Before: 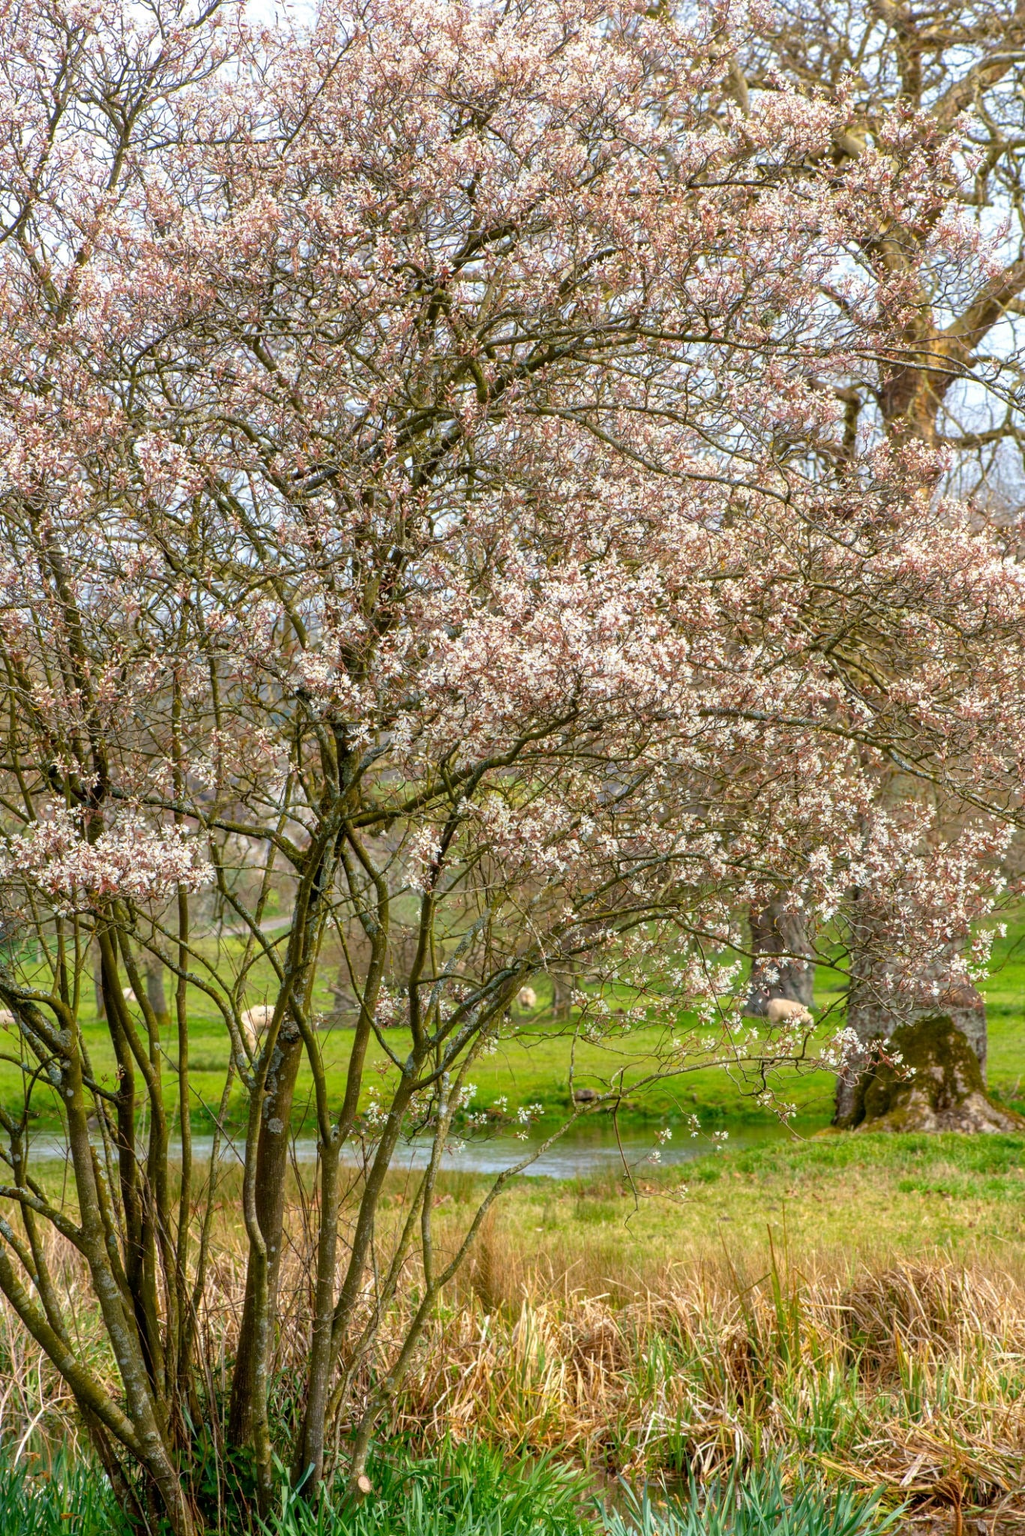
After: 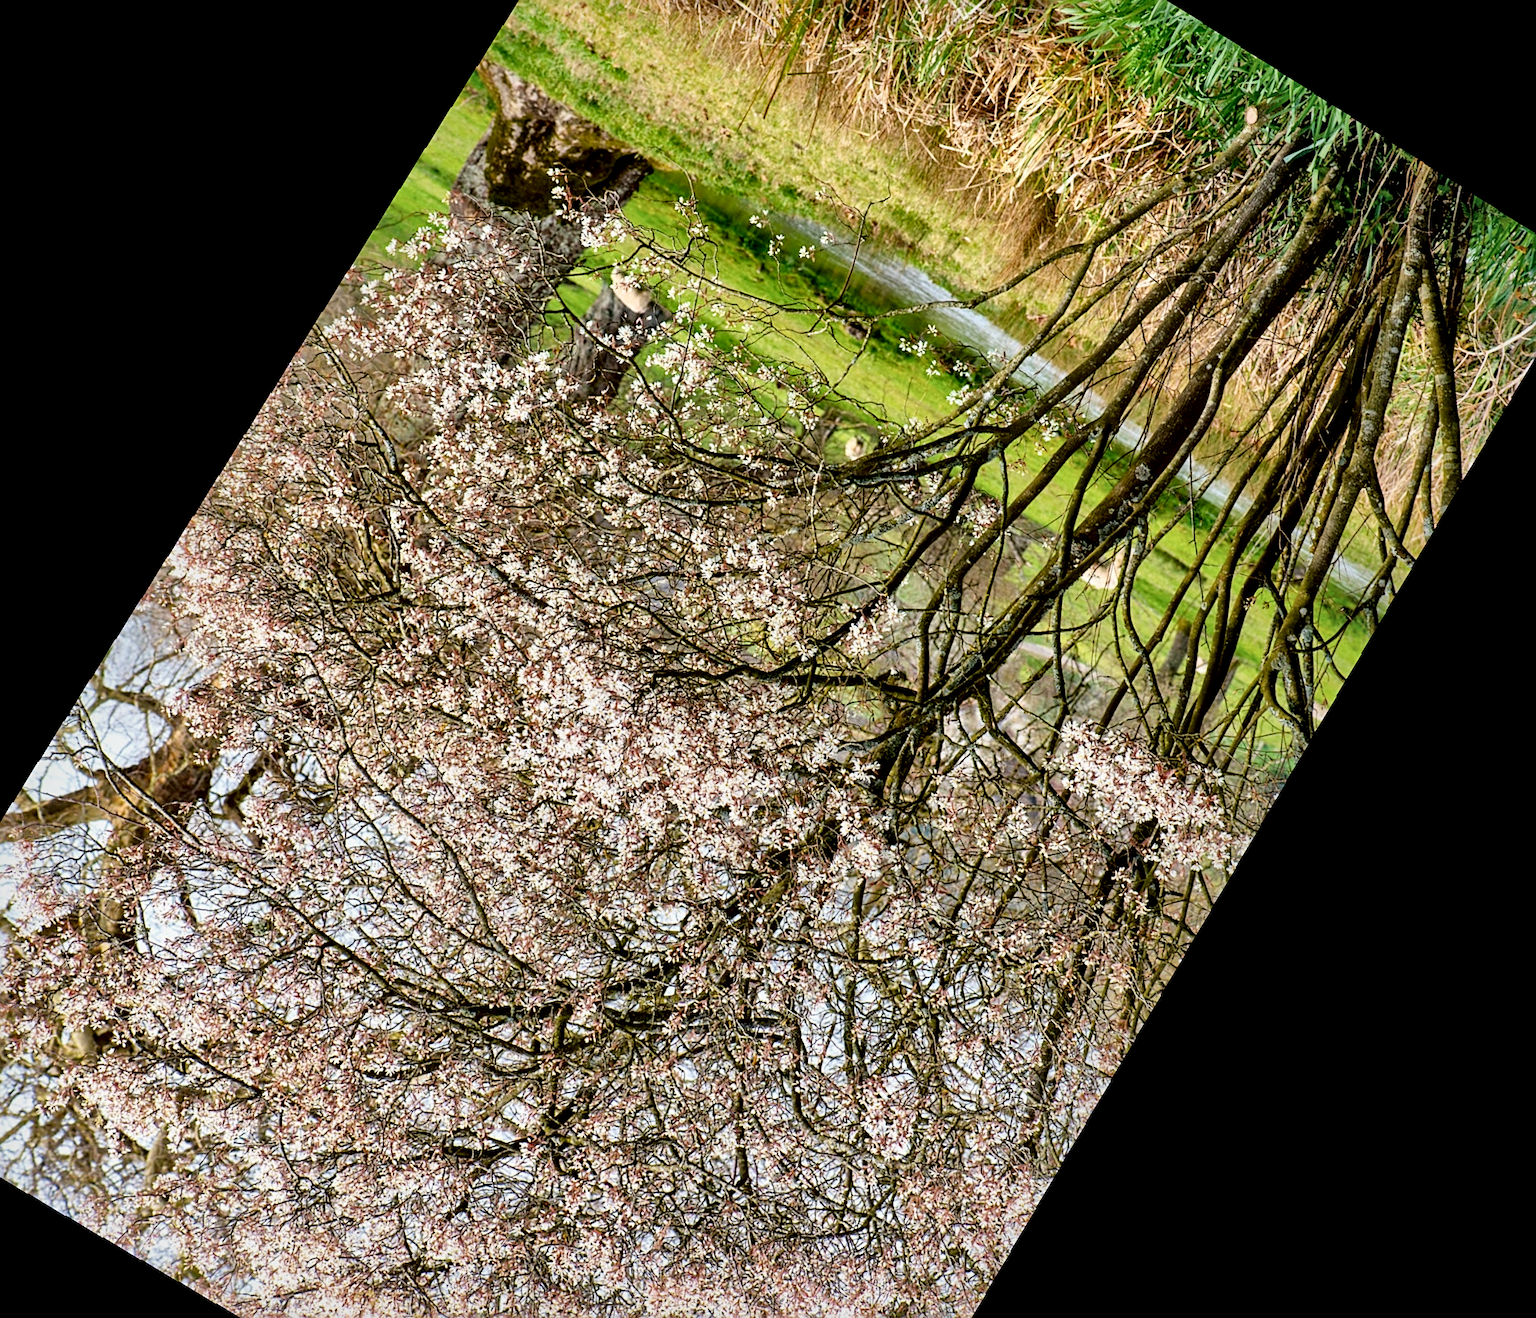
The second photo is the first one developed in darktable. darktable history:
exposure: black level correction 0.002, exposure 0.15 EV, compensate highlight preservation false
crop and rotate: angle 148.68°, left 9.111%, top 15.603%, right 4.588%, bottom 17.041%
local contrast: mode bilateral grid, contrast 44, coarseness 69, detail 214%, midtone range 0.2
rotate and perspective: lens shift (vertical) 0.048, lens shift (horizontal) -0.024, automatic cropping off
sharpen: on, module defaults
filmic rgb: black relative exposure -7.15 EV, white relative exposure 5.36 EV, hardness 3.02
color correction: saturation 0.98
